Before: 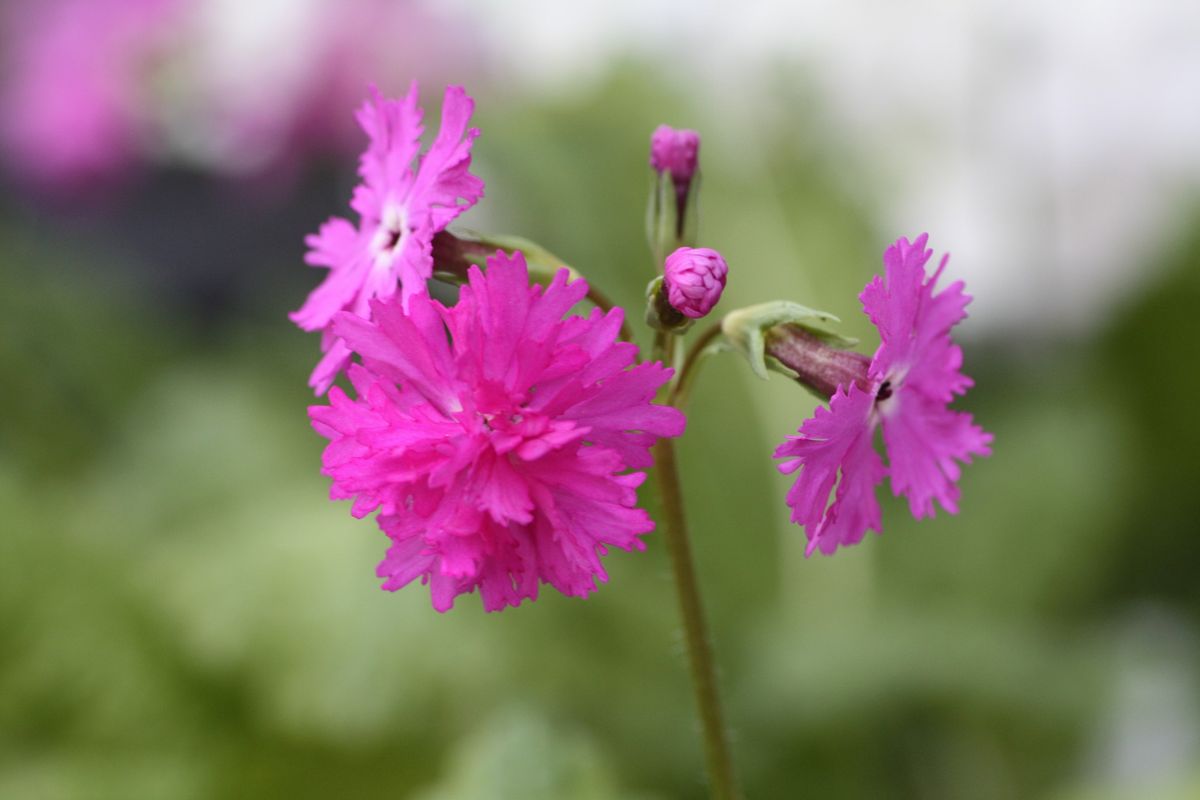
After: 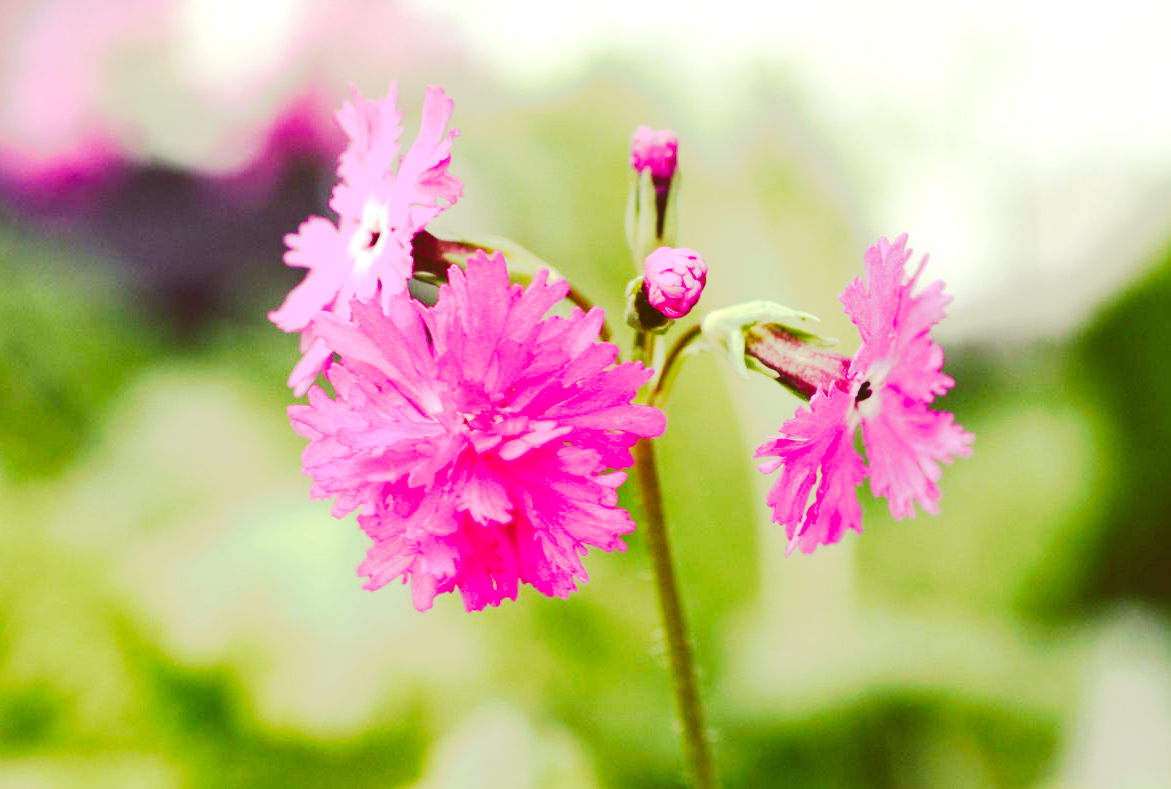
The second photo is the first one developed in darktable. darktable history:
tone curve: curves: ch0 [(0, 0) (0.003, 0.108) (0.011, 0.113) (0.025, 0.113) (0.044, 0.121) (0.069, 0.132) (0.1, 0.145) (0.136, 0.158) (0.177, 0.182) (0.224, 0.215) (0.277, 0.27) (0.335, 0.341) (0.399, 0.424) (0.468, 0.528) (0.543, 0.622) (0.623, 0.721) (0.709, 0.79) (0.801, 0.846) (0.898, 0.871) (1, 1)], preserve colors none
crop and rotate: left 1.67%, right 0.688%, bottom 1.317%
base curve: curves: ch0 [(0, 0) (0.036, 0.025) (0.121, 0.166) (0.206, 0.329) (0.605, 0.79) (1, 1)], preserve colors none
exposure: black level correction 0, exposure 0.5 EV, compensate exposure bias true, compensate highlight preservation false
color balance rgb: global offset › chroma 0.25%, global offset › hue 256.49°, perceptual saturation grading › global saturation -0.523%, perceptual brilliance grading › highlights 2.907%
color correction: highlights a* -5.14, highlights b* 9.79, shadows a* 9.36, shadows b* 25.06
